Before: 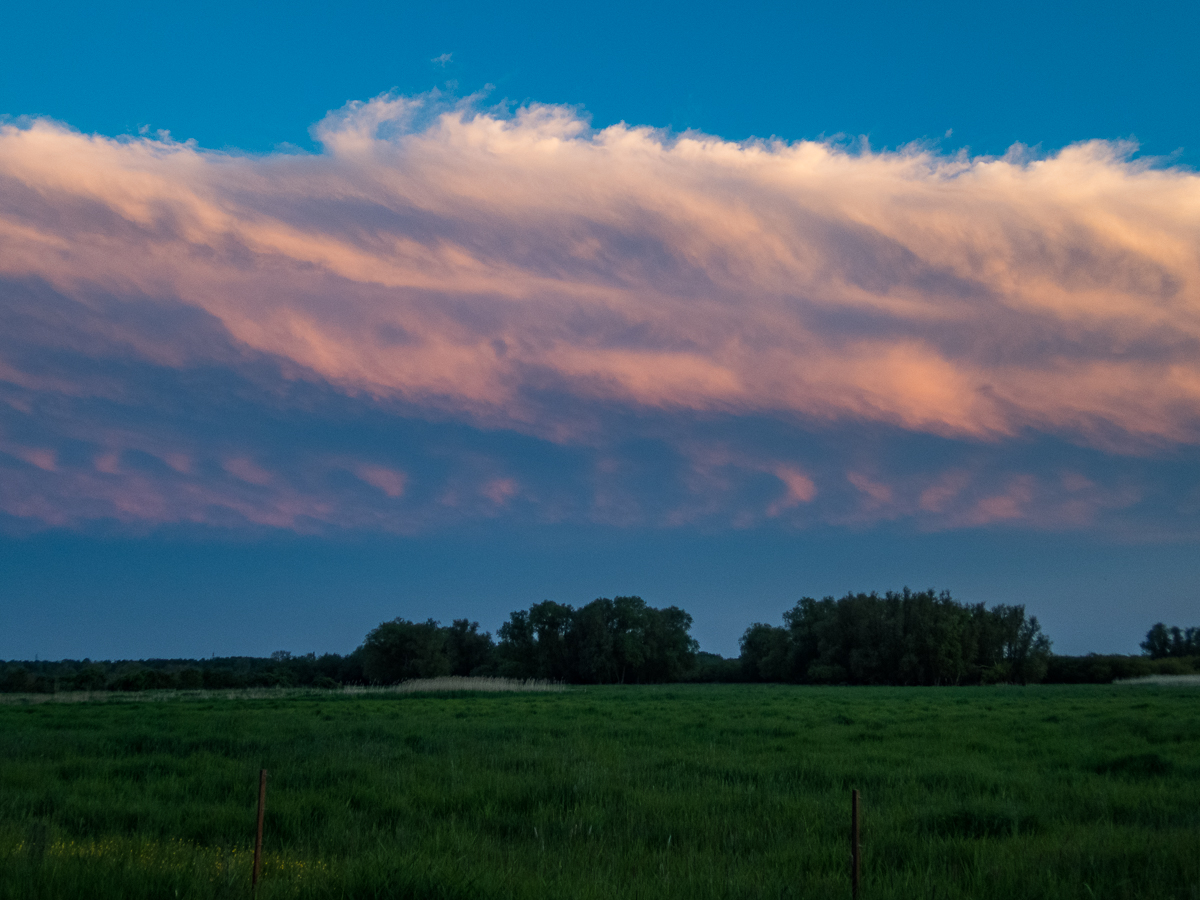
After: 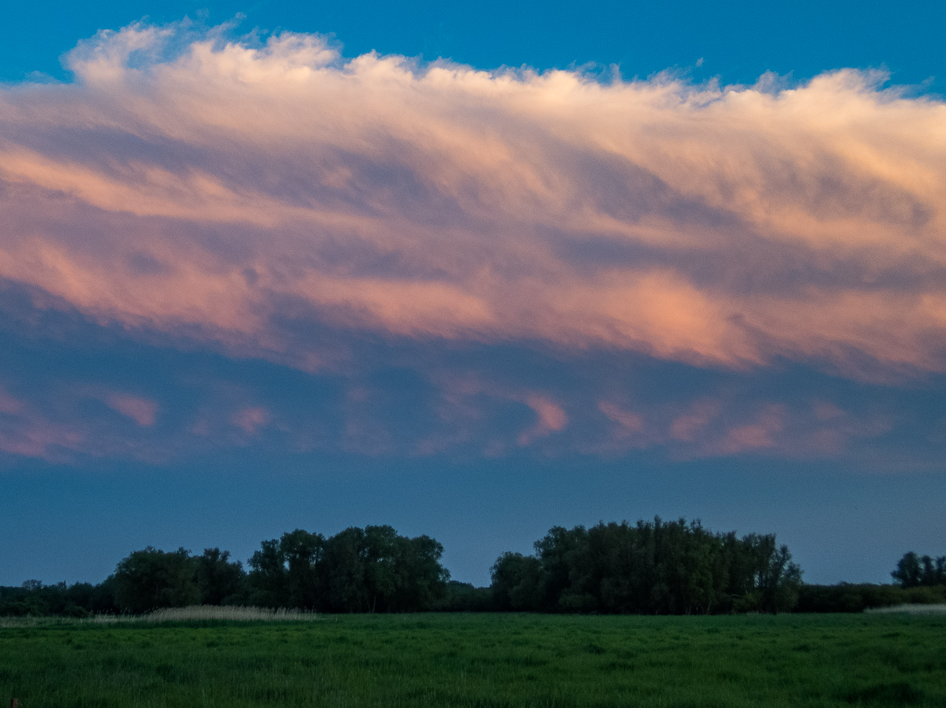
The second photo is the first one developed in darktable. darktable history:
crop and rotate: left 20.794%, top 7.942%, right 0.32%, bottom 13.353%
